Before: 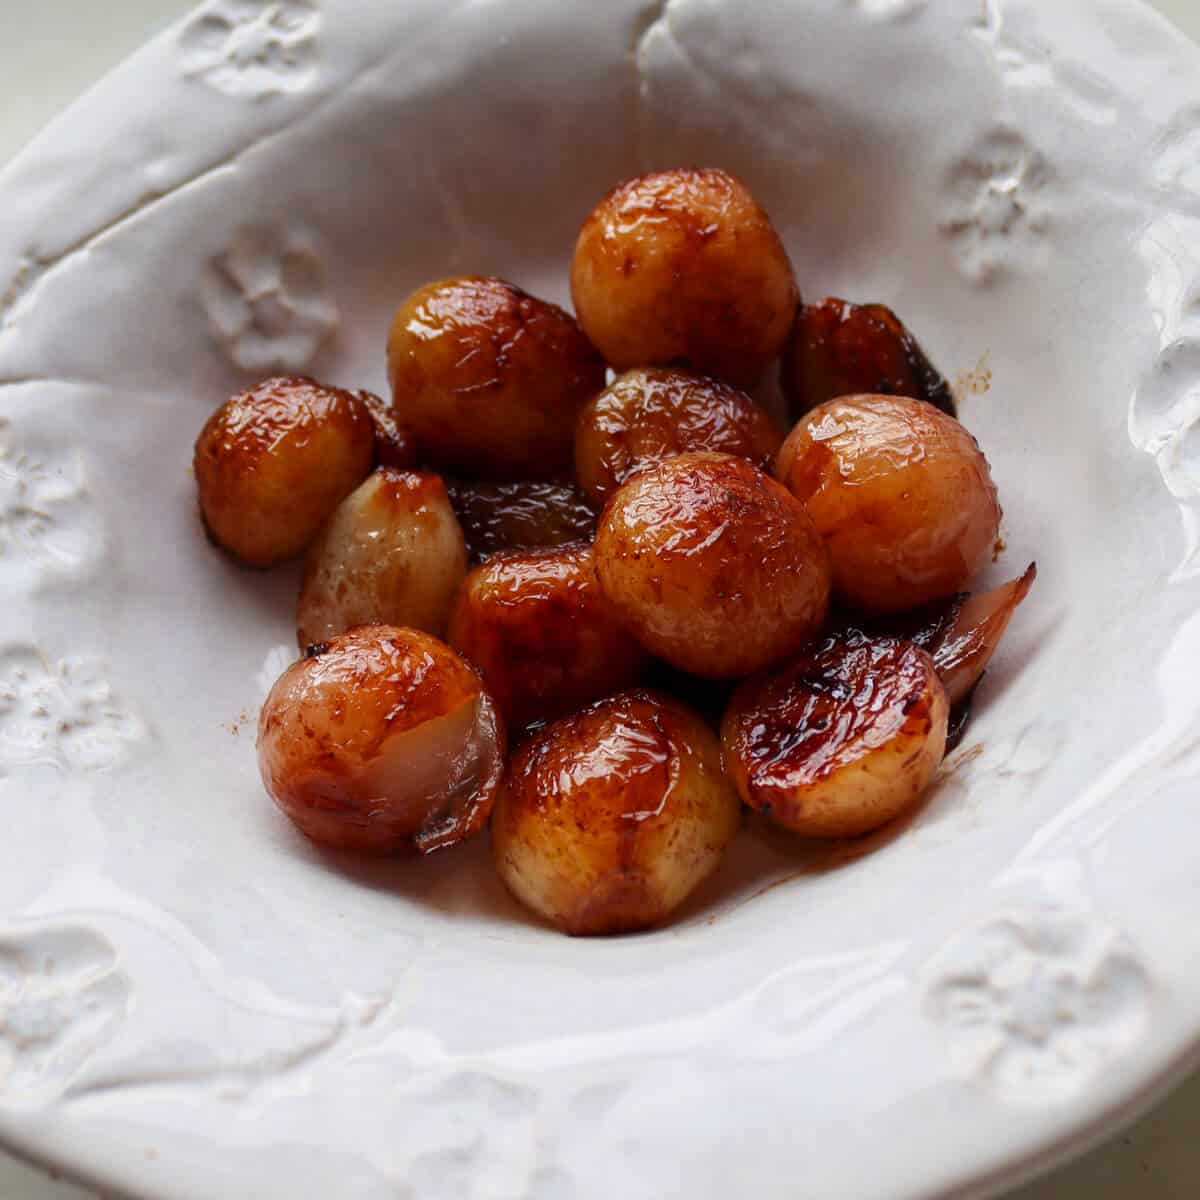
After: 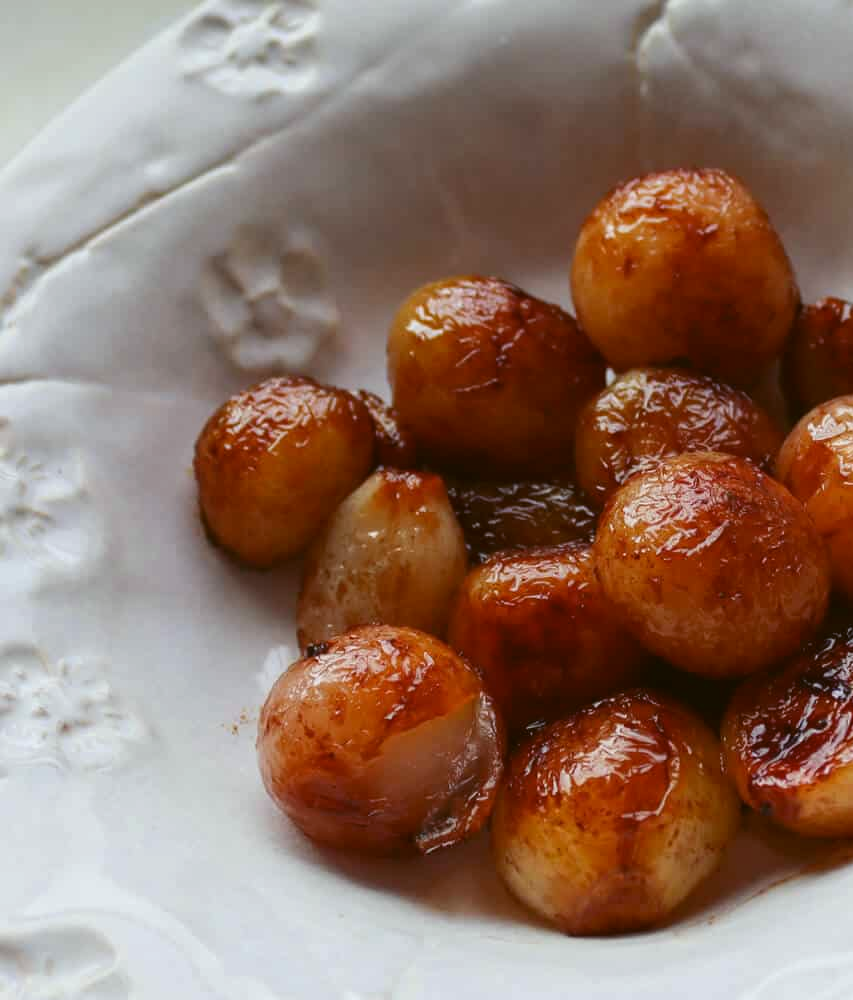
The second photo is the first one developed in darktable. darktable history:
crop: right 28.885%, bottom 16.626%
color balance: lift [1.004, 1.002, 1.002, 0.998], gamma [1, 1.007, 1.002, 0.993], gain [1, 0.977, 1.013, 1.023], contrast -3.64%
